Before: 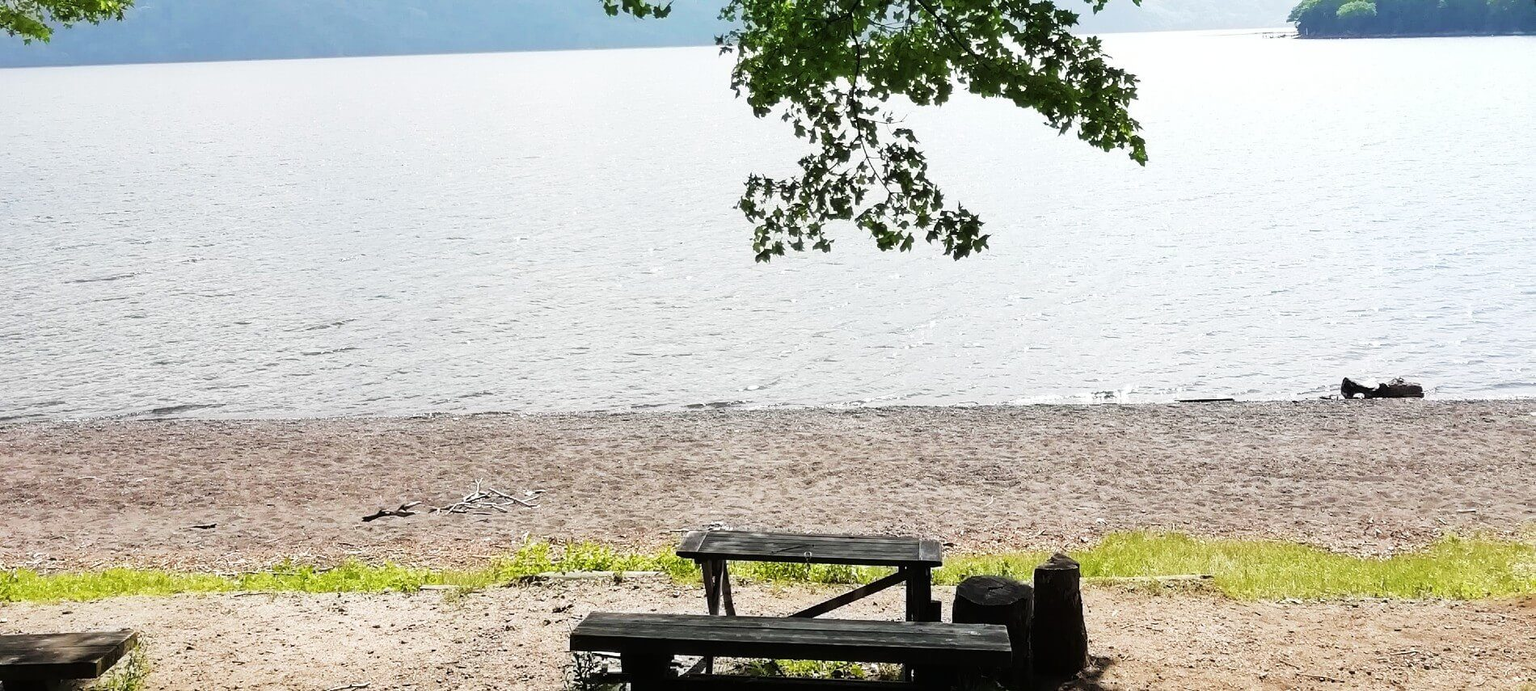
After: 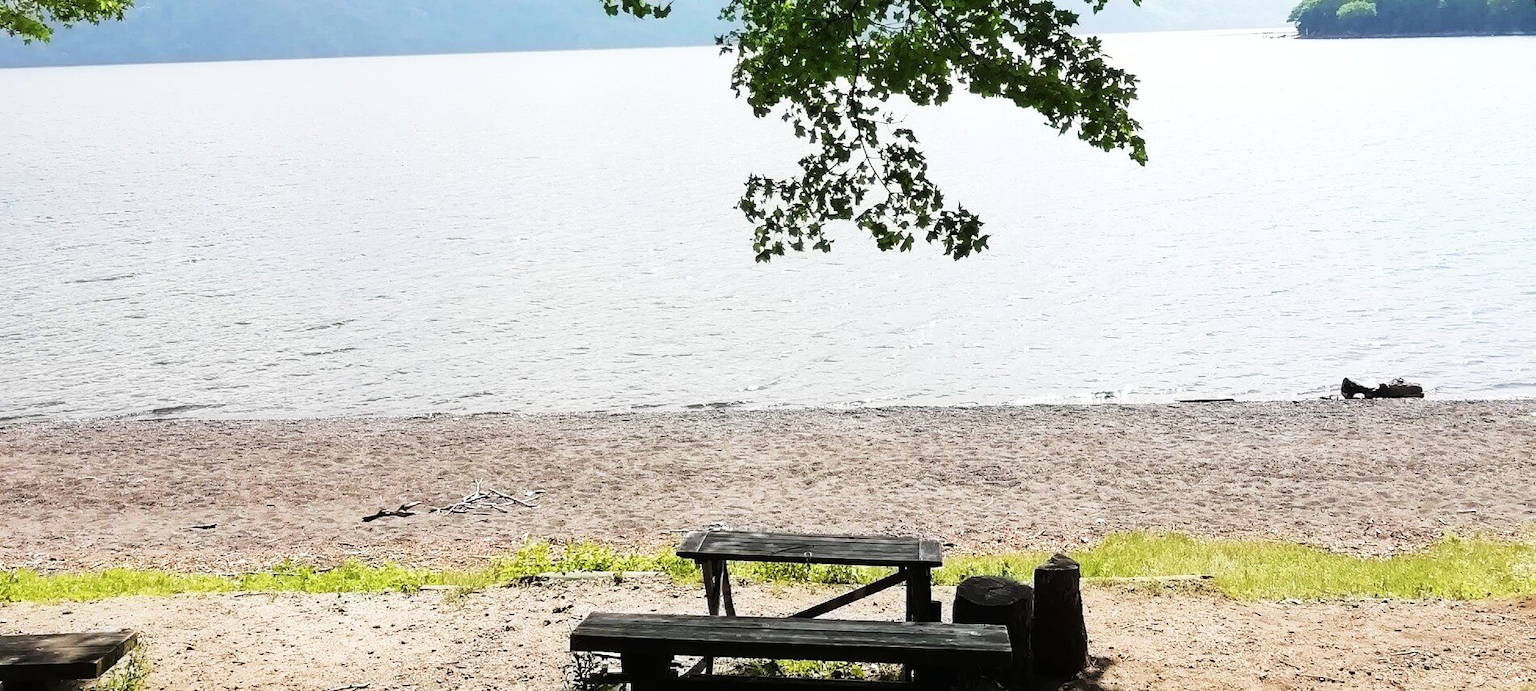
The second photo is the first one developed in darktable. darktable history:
contrast brightness saturation: contrast 0.148, brightness 0.046
